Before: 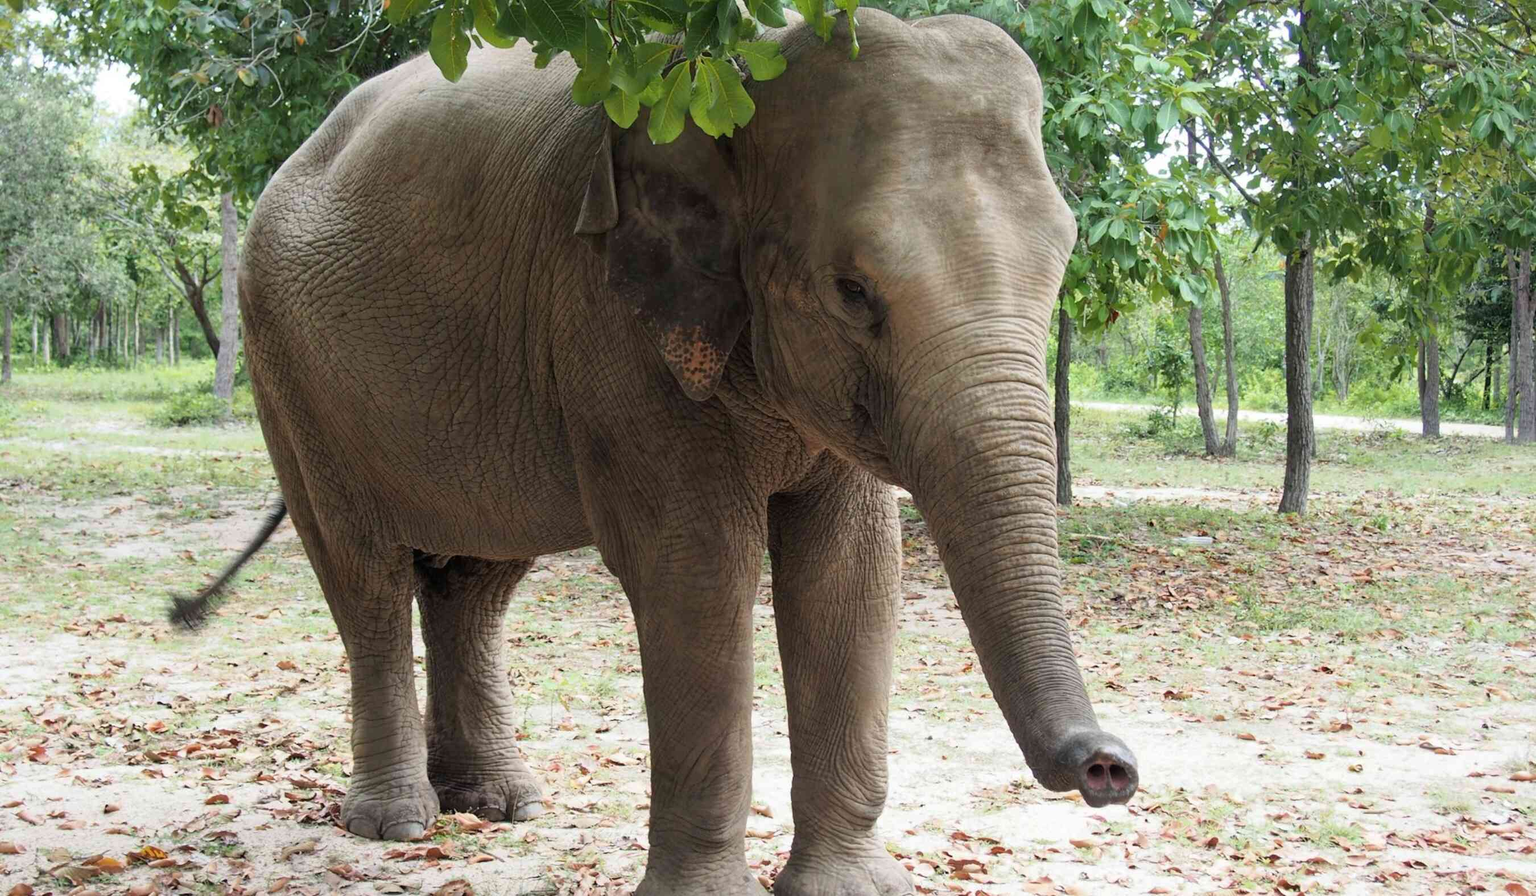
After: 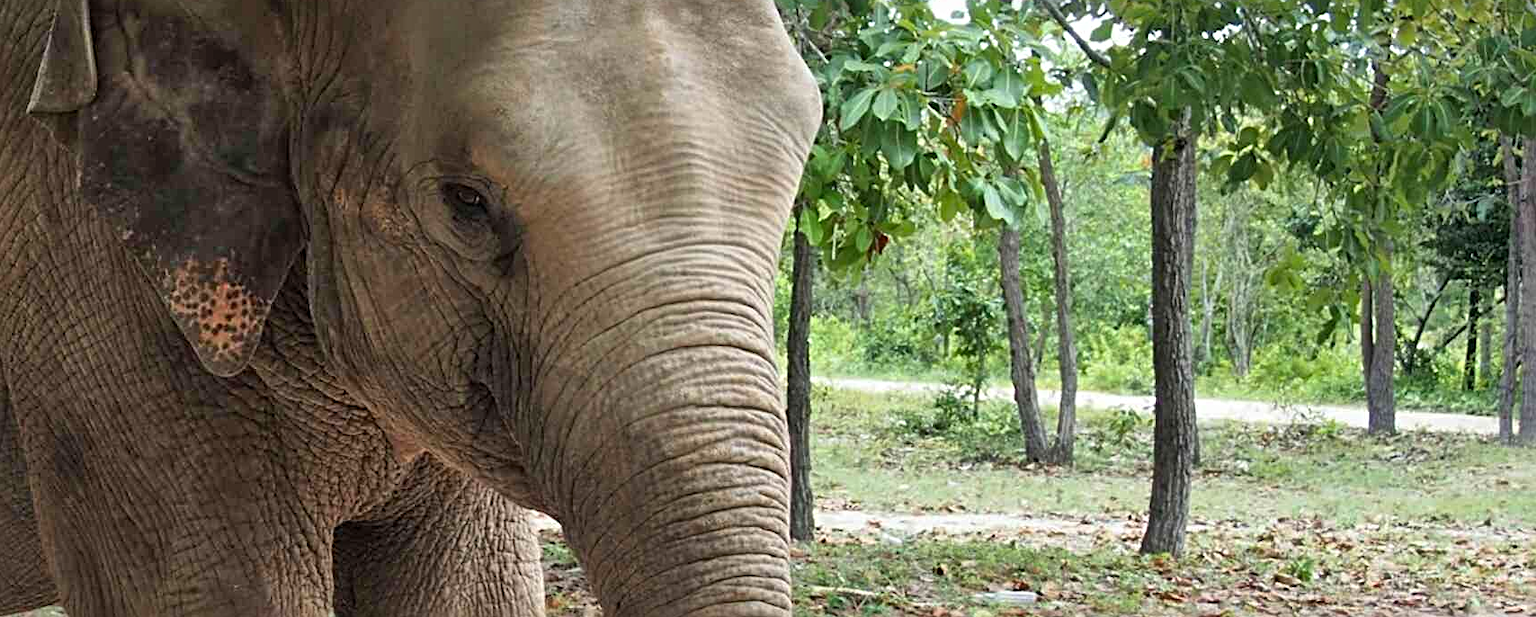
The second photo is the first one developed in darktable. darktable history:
sharpen: radius 3.98
crop: left 36.264%, top 18.202%, right 0.455%, bottom 38.133%
contrast brightness saturation: contrast 0.039, saturation 0.07
shadows and highlights: low approximation 0.01, soften with gaussian
